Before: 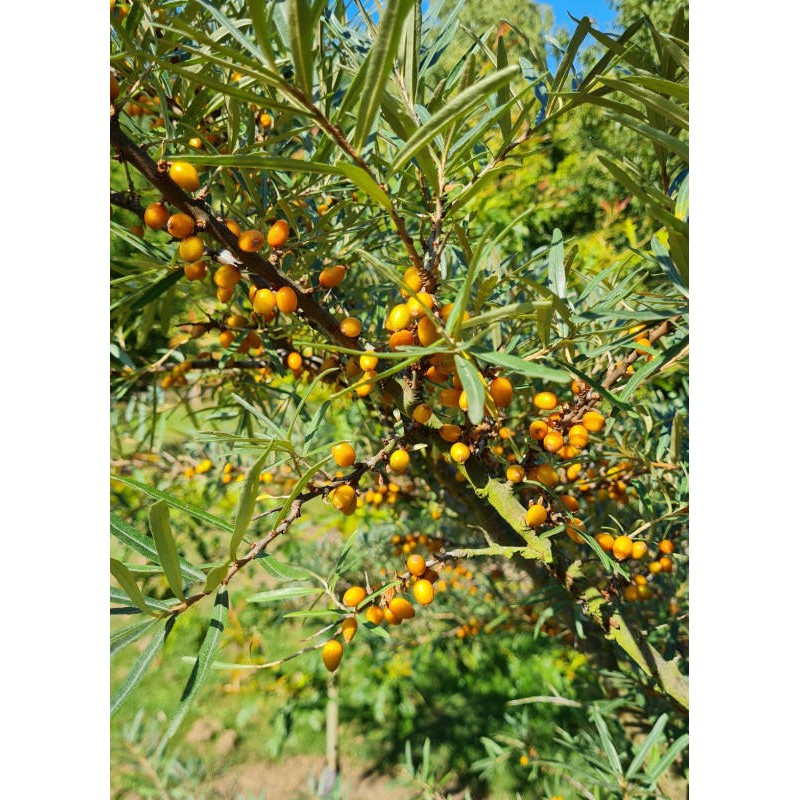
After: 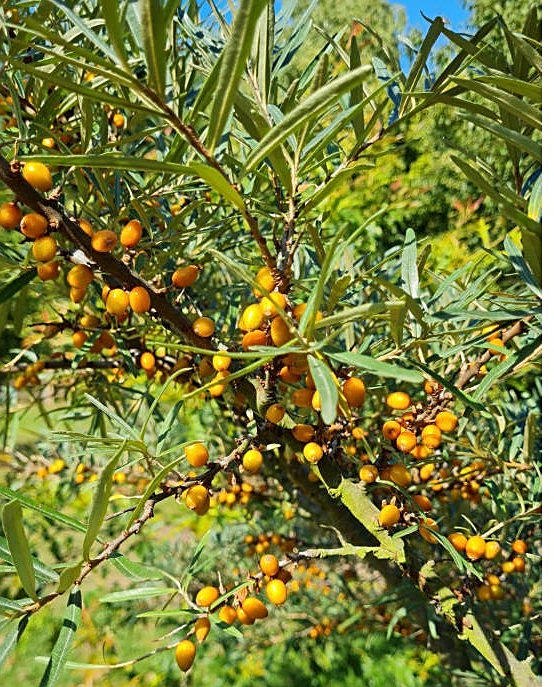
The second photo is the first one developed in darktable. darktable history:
crop: left 18.432%, right 12.253%, bottom 14.062%
sharpen: on, module defaults
